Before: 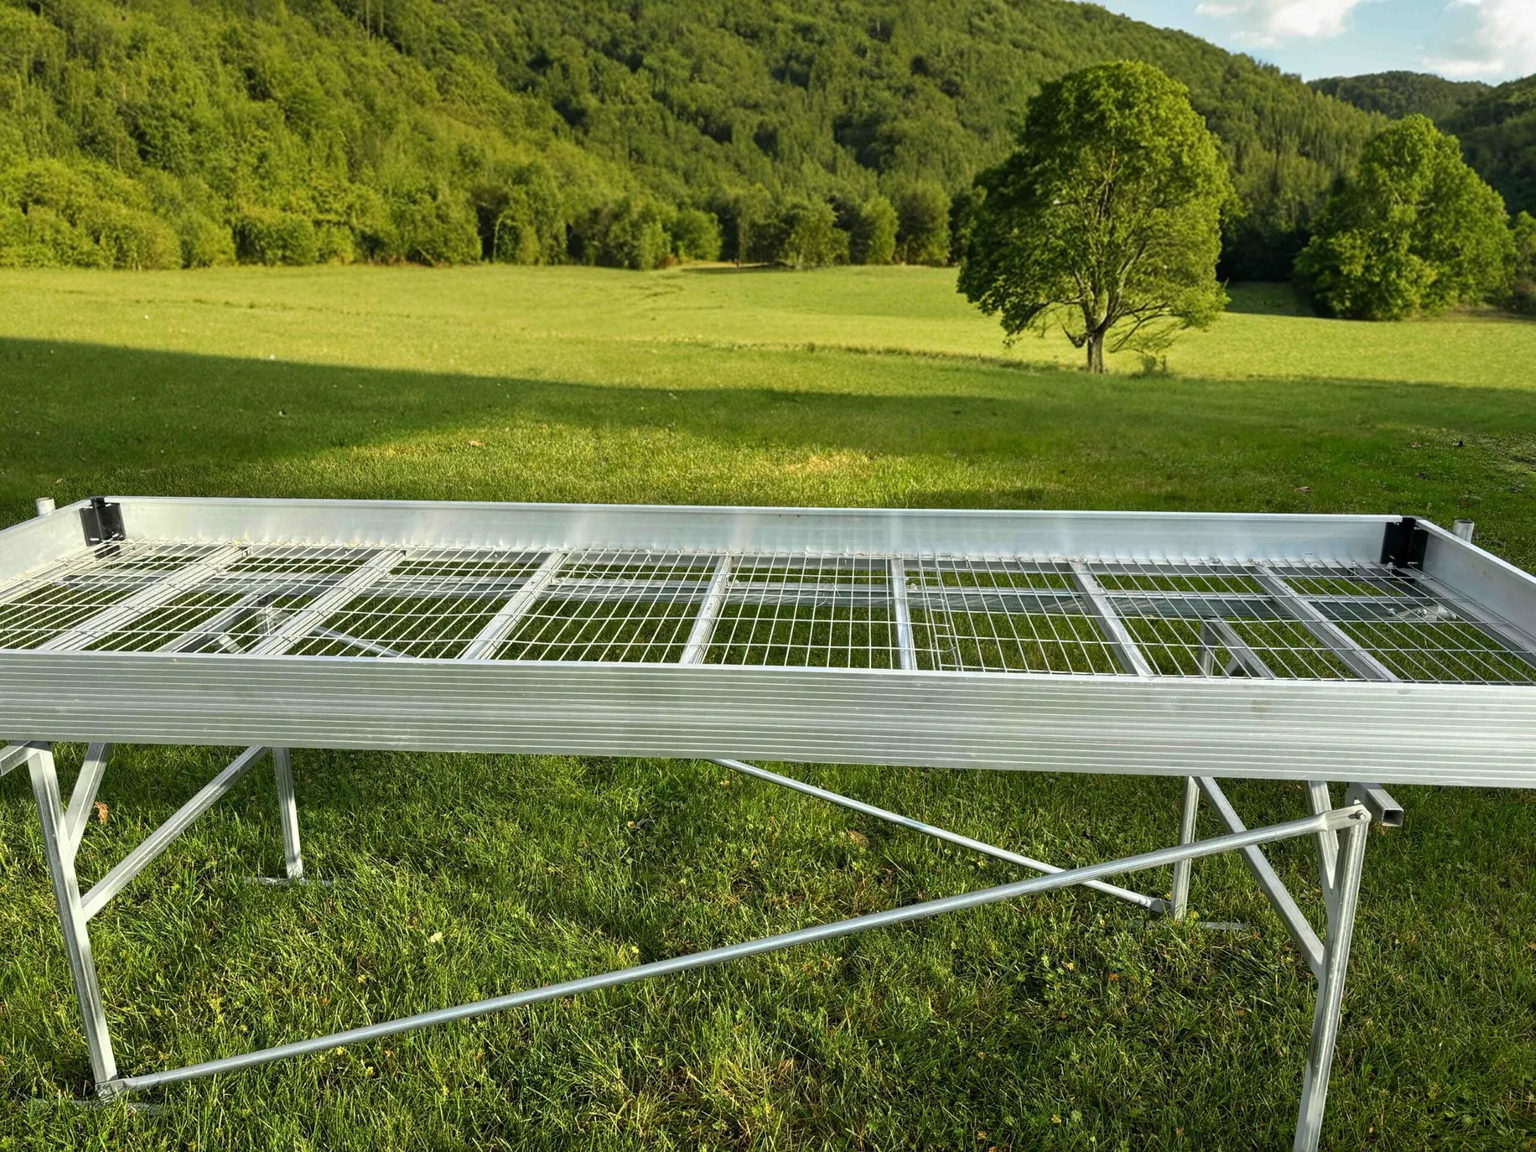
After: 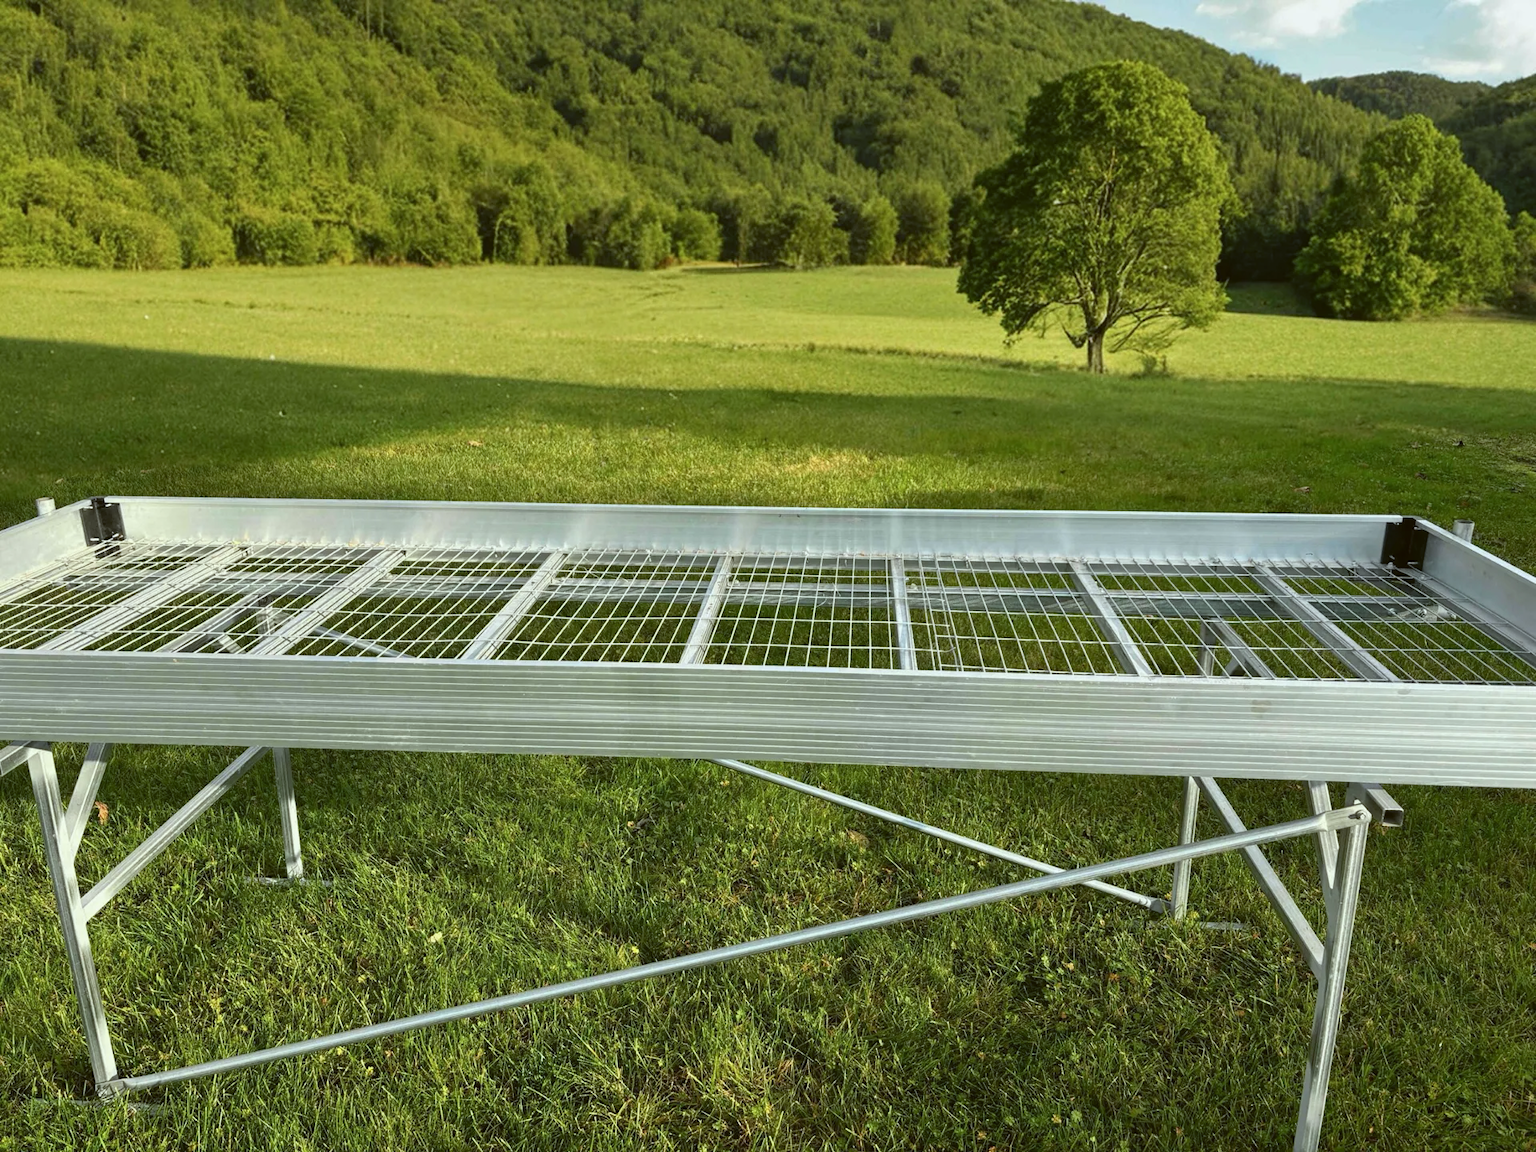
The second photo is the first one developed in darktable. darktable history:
color balance: lift [1.004, 1.002, 1.002, 0.998], gamma [1, 1.007, 1.002, 0.993], gain [1, 0.977, 1.013, 1.023], contrast -3.64%
color balance rgb: linear chroma grading › shadows -3%, linear chroma grading › highlights -4%
